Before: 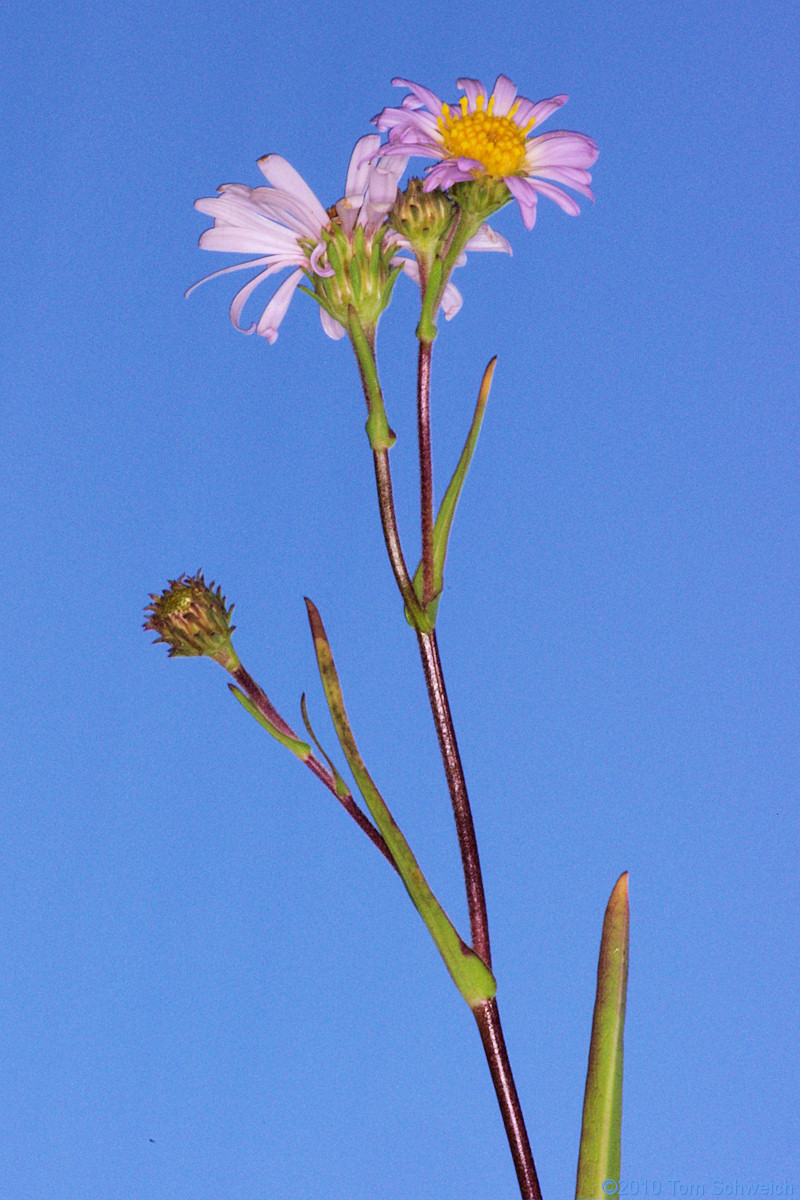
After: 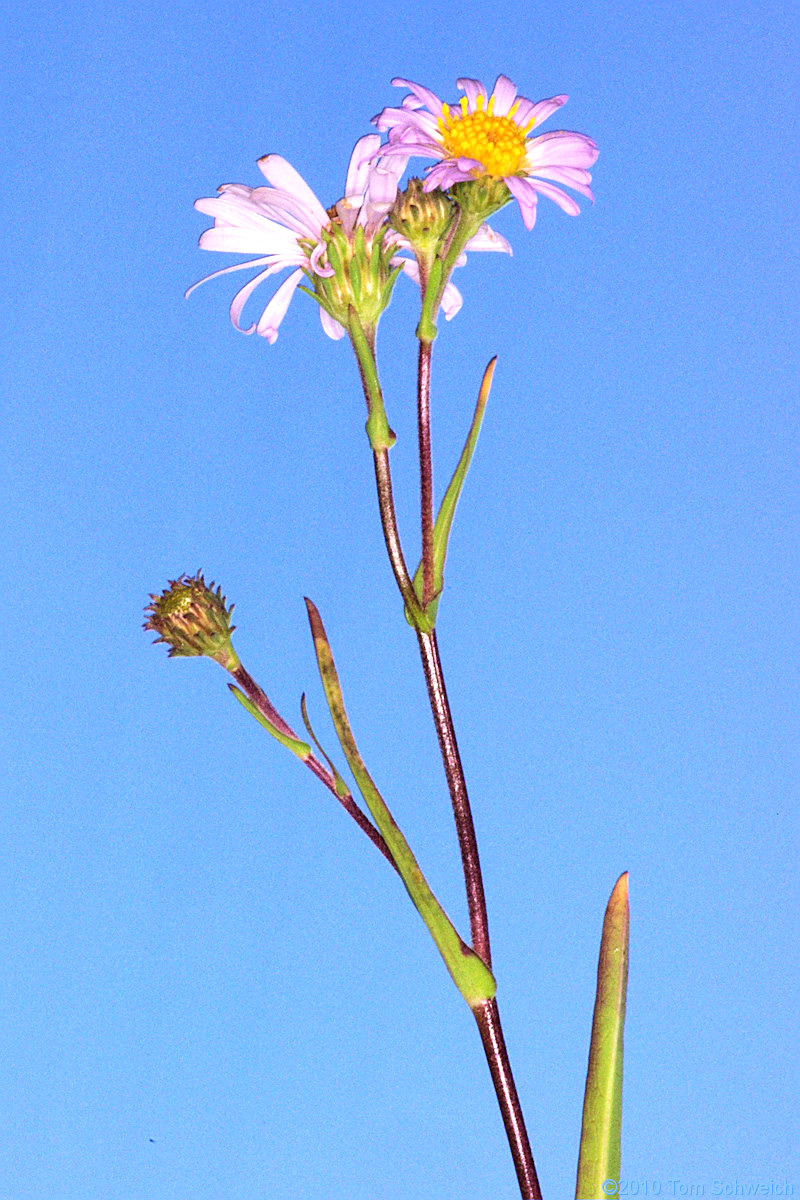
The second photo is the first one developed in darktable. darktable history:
exposure: exposure 0.77 EV, compensate highlight preservation false
sharpen: amount 0.2
